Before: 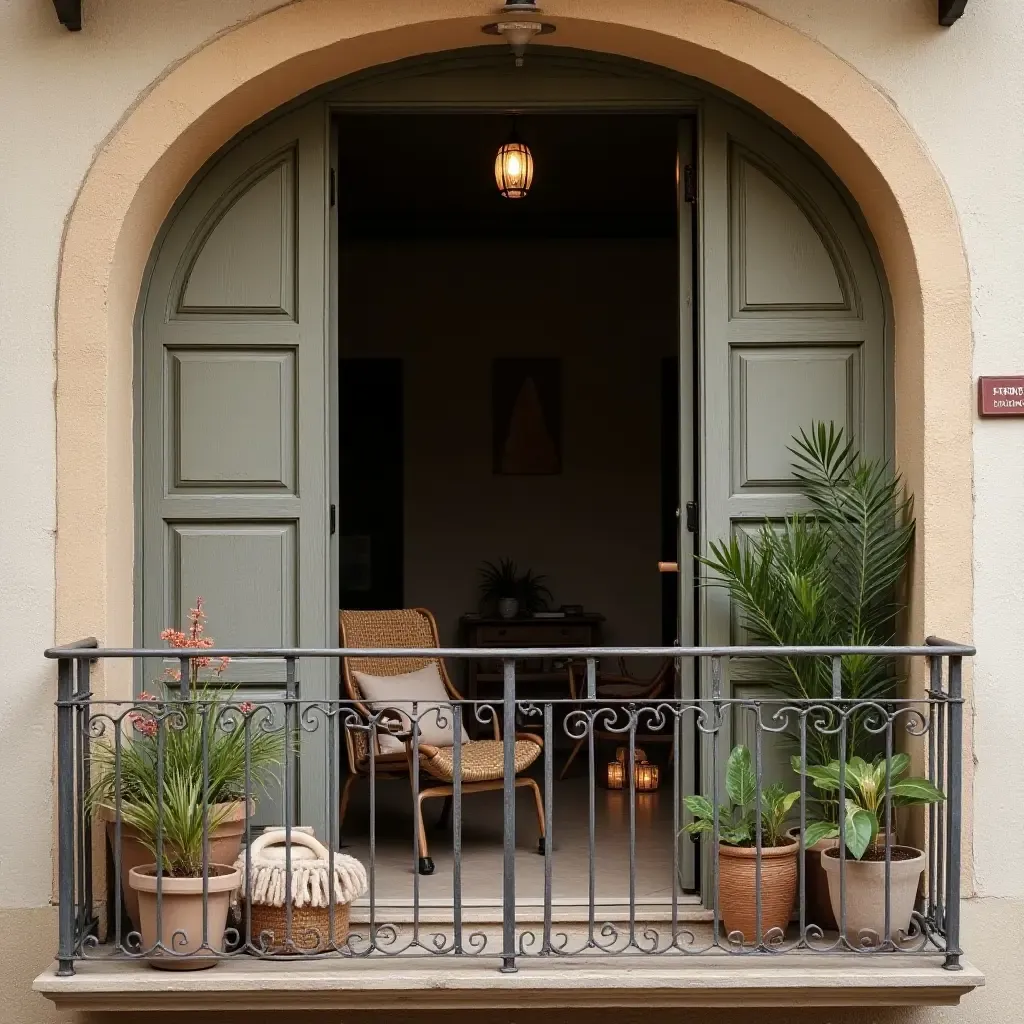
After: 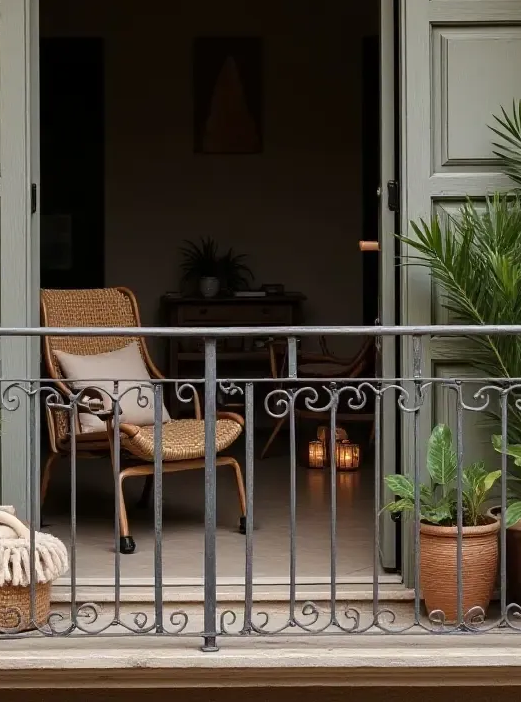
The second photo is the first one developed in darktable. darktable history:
crop and rotate: left 29.217%, top 31.351%, right 19.837%
